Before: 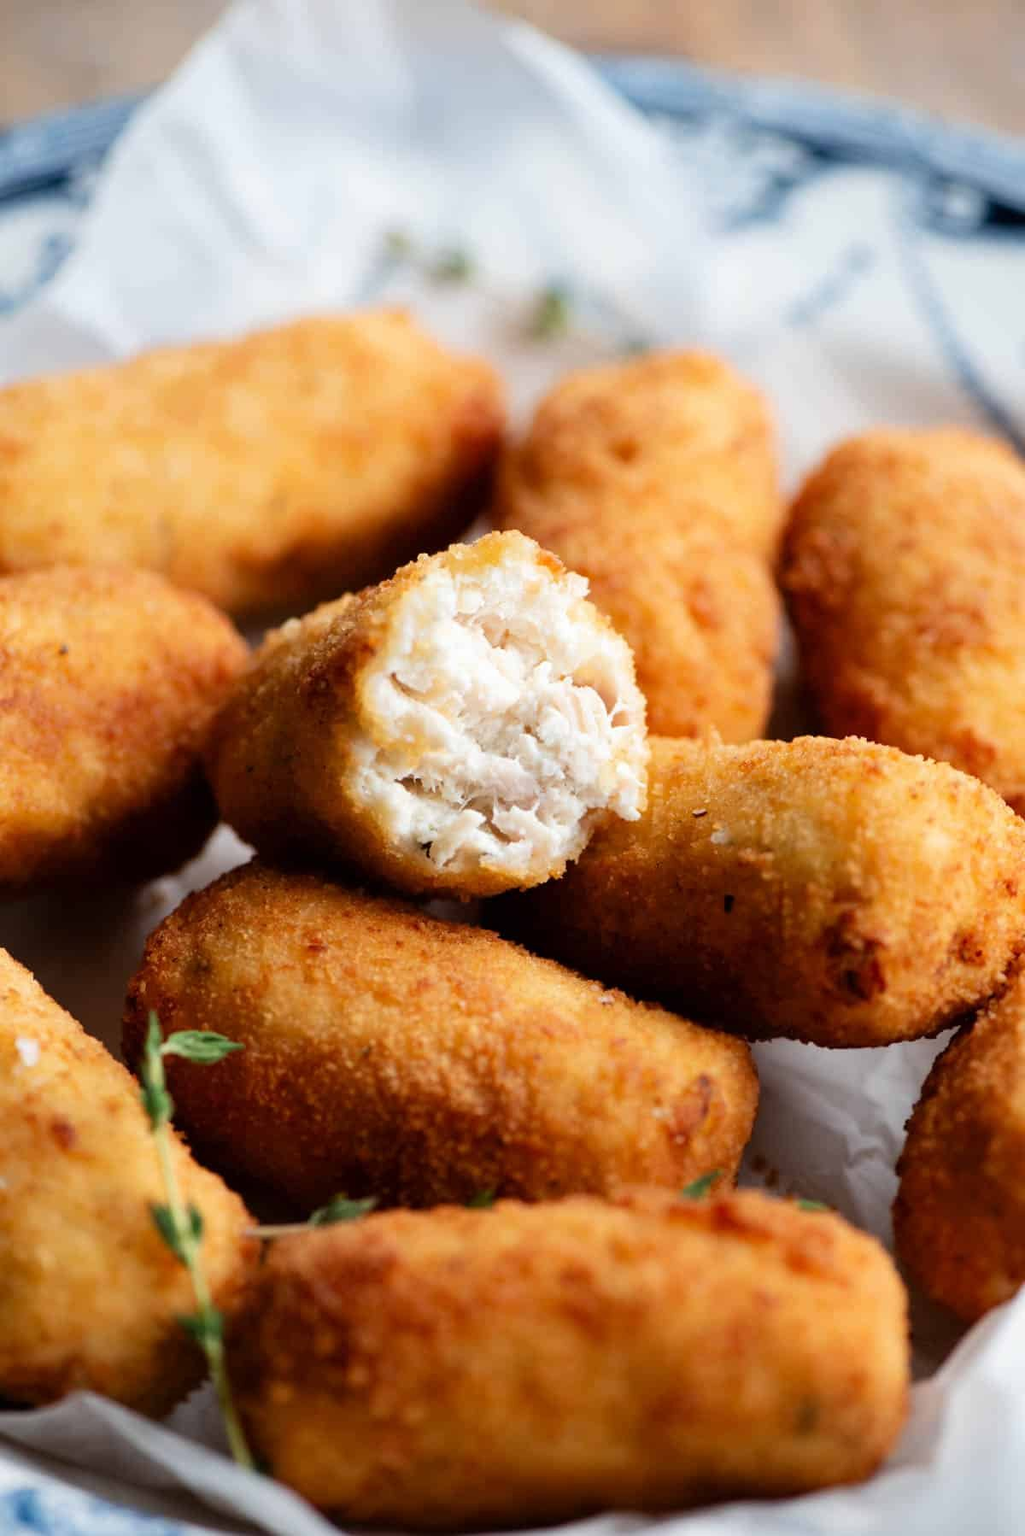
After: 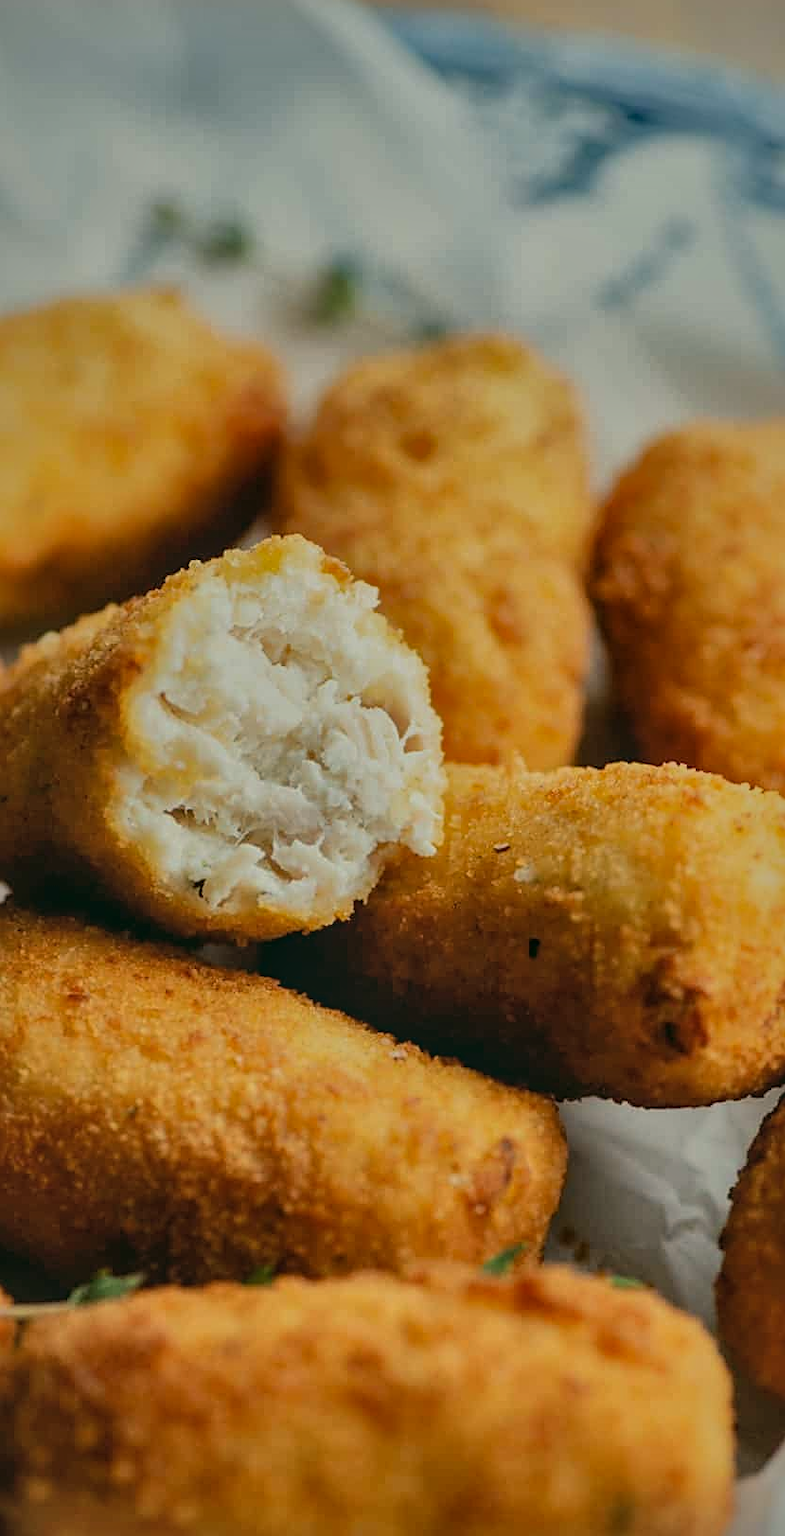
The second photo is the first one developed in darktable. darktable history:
sharpen: on, module defaults
shadows and highlights: shadows 37.85, highlights -74.9
crop and rotate: left 24.117%, top 3.209%, right 6.689%, bottom 6.481%
local contrast: on, module defaults
tone equalizer: -8 EV -0.001 EV, -7 EV 0.004 EV, -6 EV -0.034 EV, -5 EV 0.014 EV, -4 EV -0.009 EV, -3 EV 0.038 EV, -2 EV -0.055 EV, -1 EV -0.267 EV, +0 EV -0.582 EV, mask exposure compensation -0.485 EV
color correction: highlights a* -0.623, highlights b* 9.49, shadows a* -9.18, shadows b* 1.38
vignetting: fall-off start 99.89%
contrast brightness saturation: contrast -0.097, saturation -0.083
